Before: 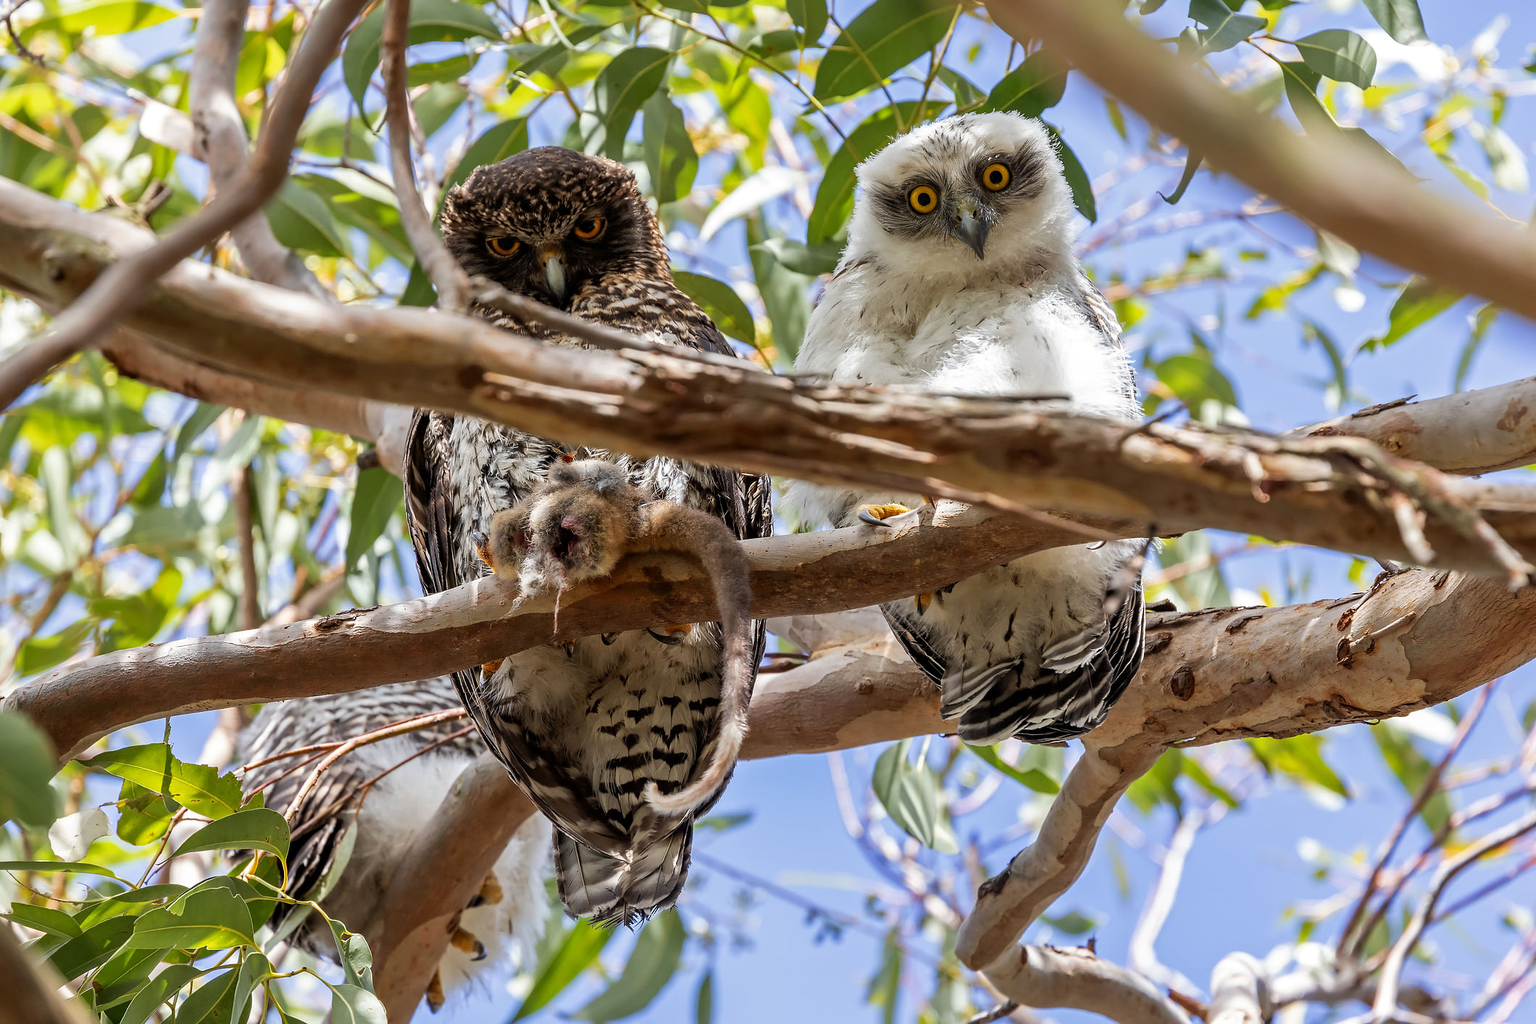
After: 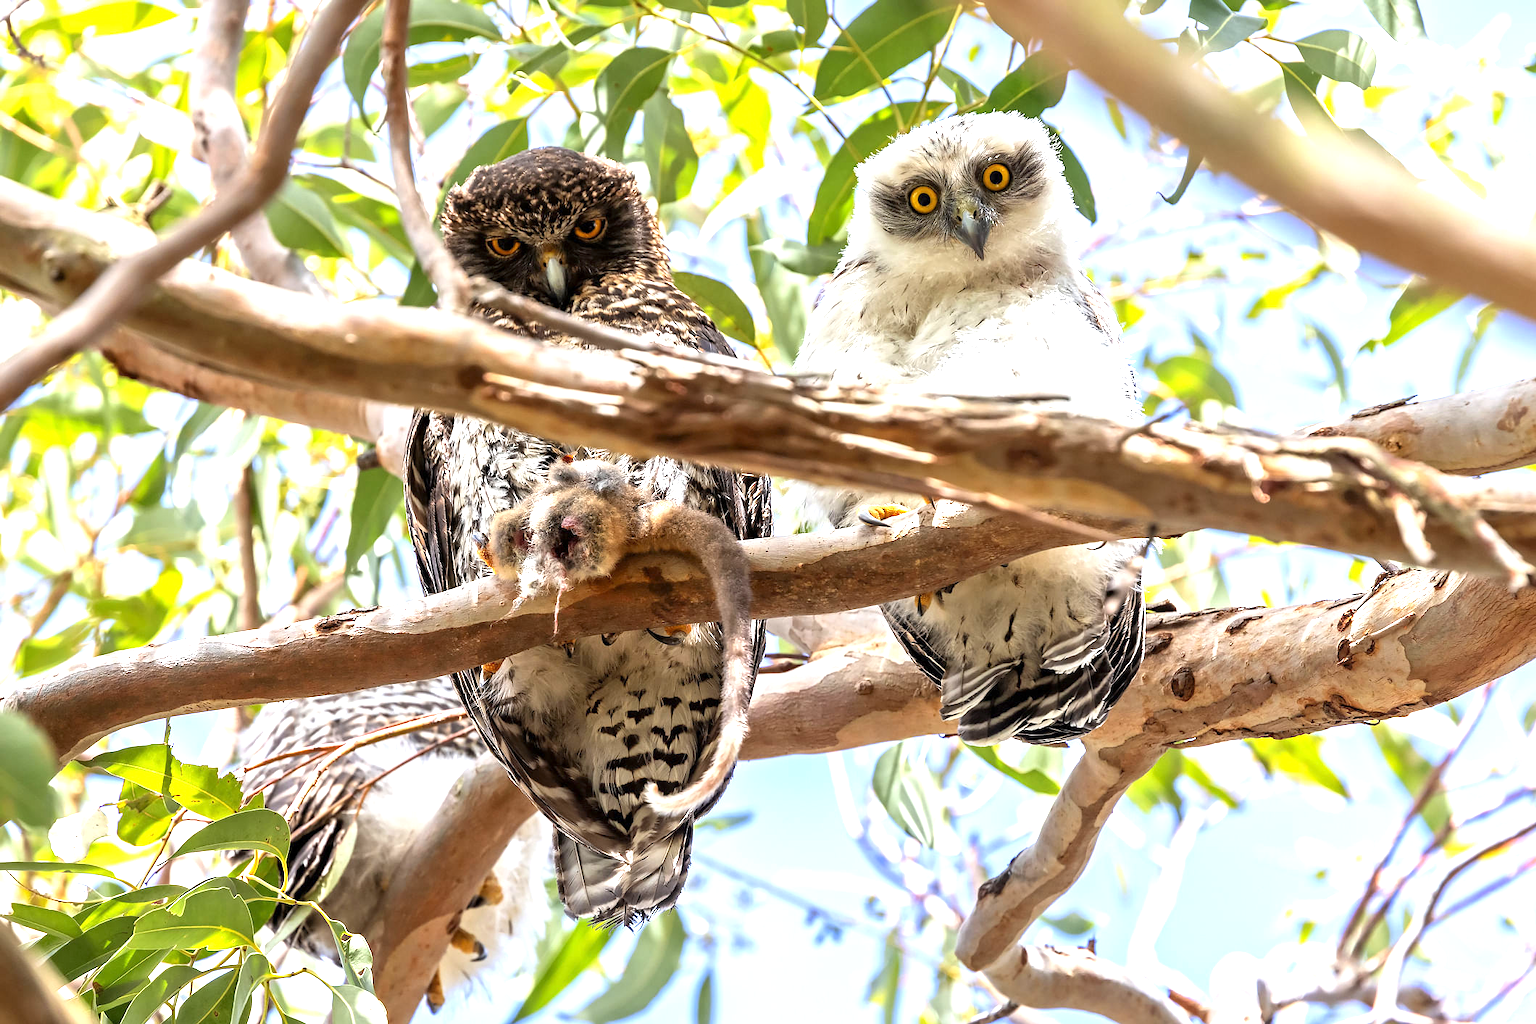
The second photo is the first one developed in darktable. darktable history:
exposure: exposure 1.229 EV, compensate highlight preservation false
